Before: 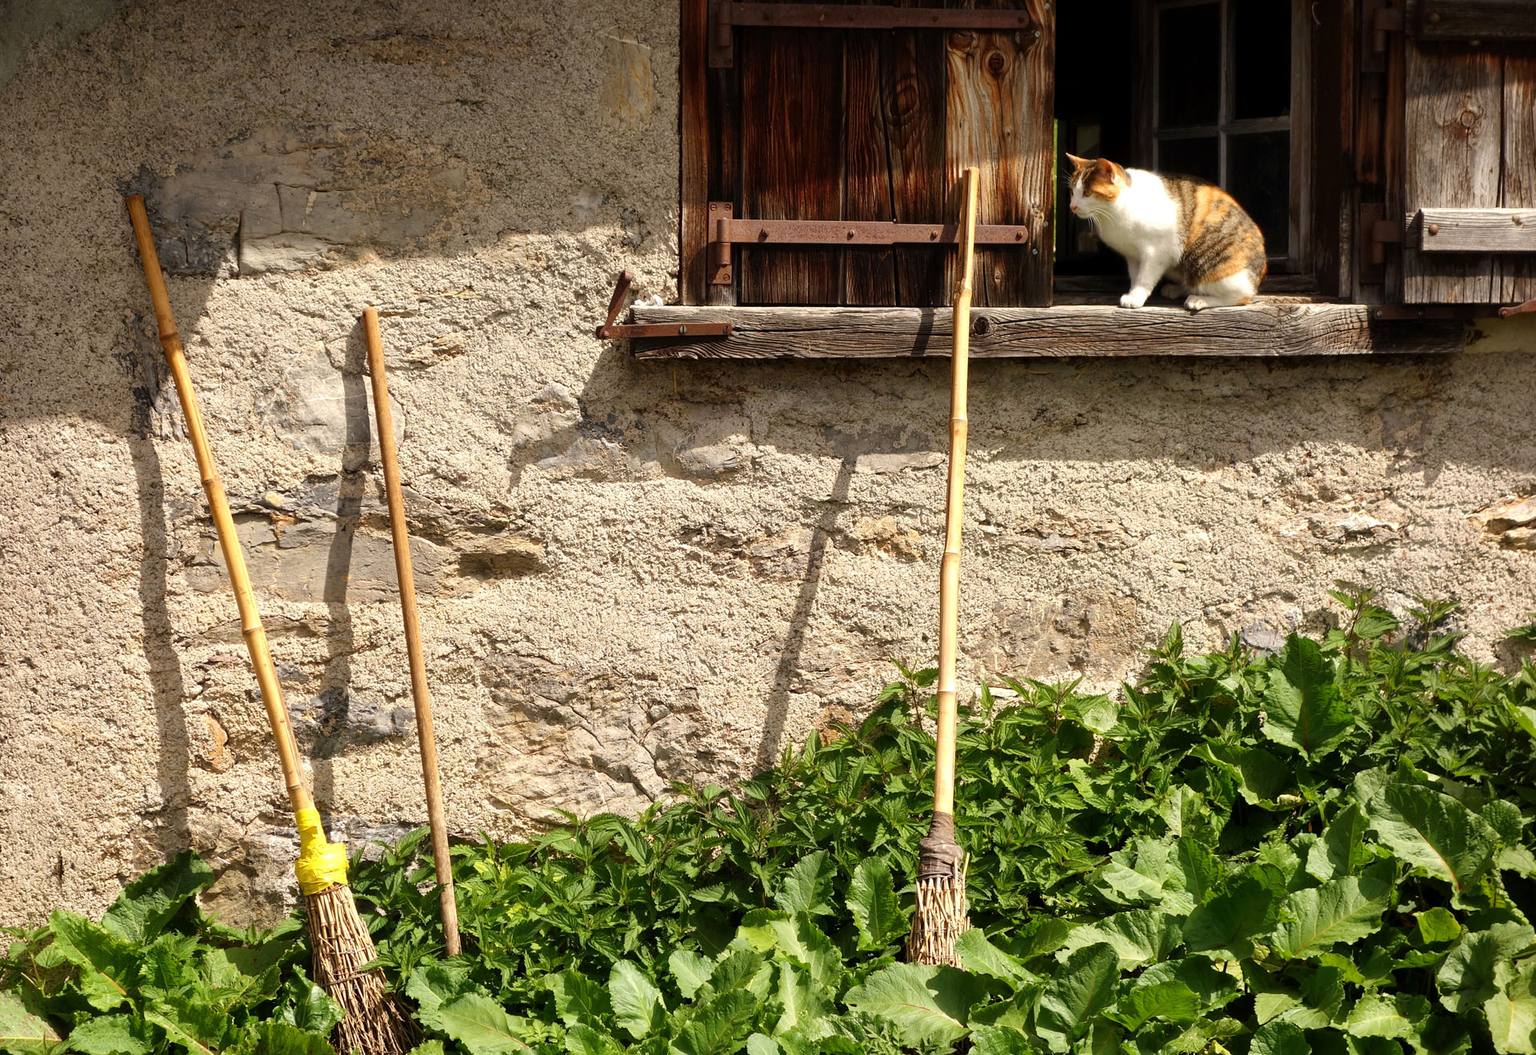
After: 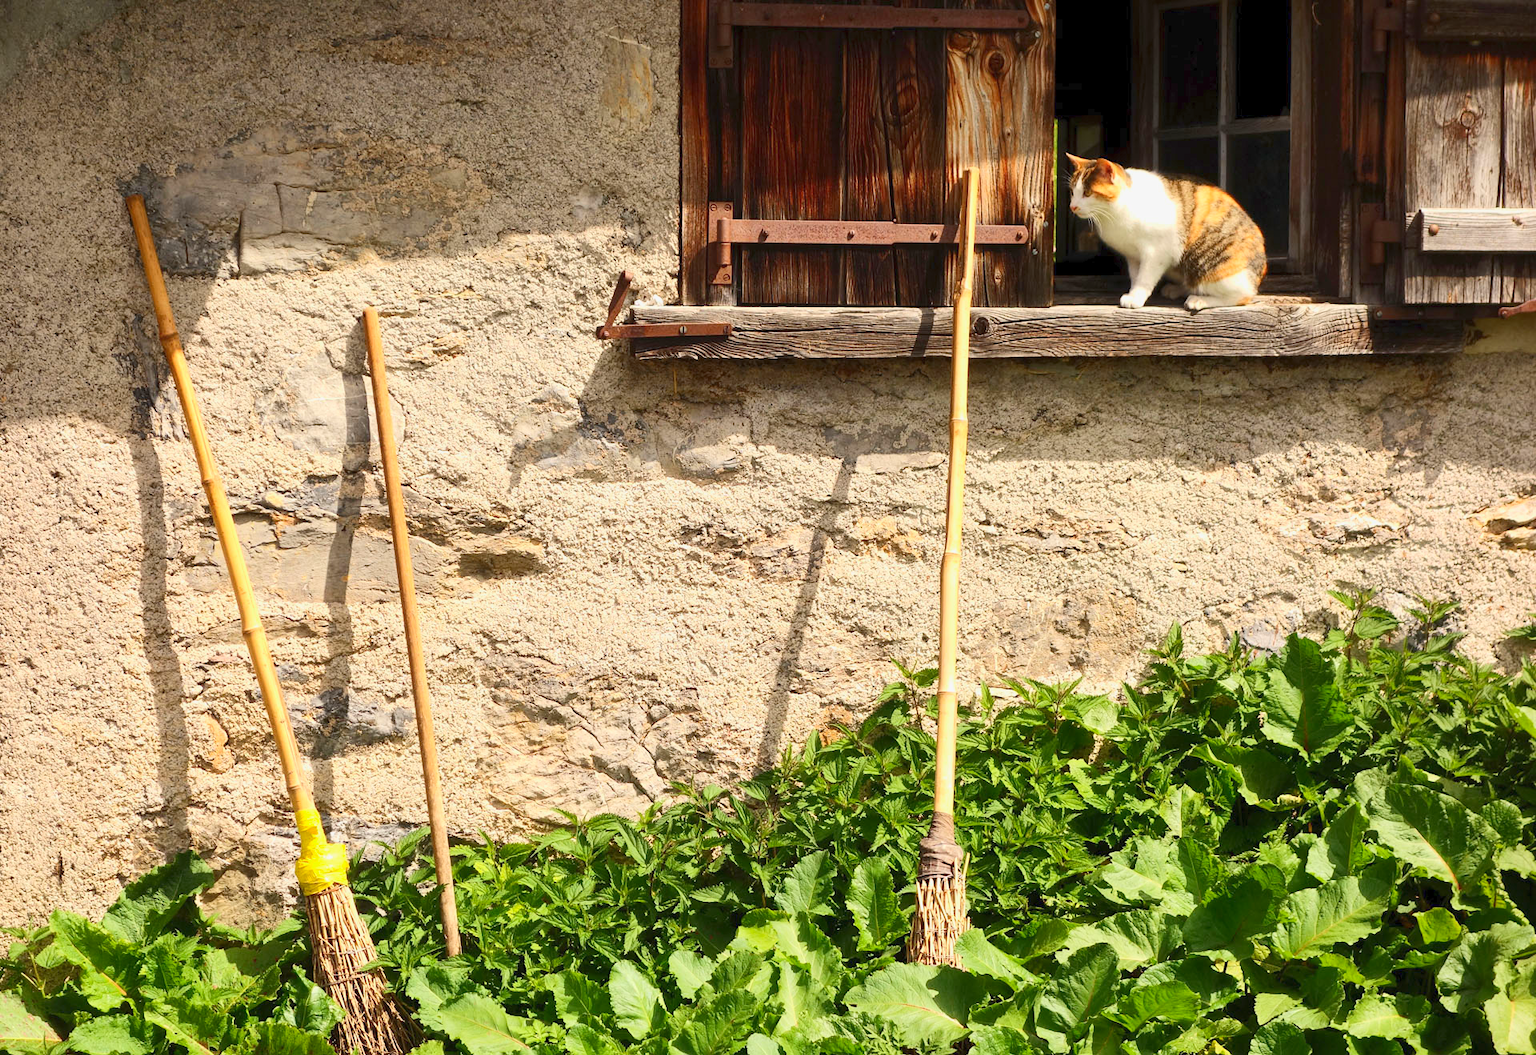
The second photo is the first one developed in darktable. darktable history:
tone equalizer: -8 EV -0.75 EV, -7 EV -0.7 EV, -6 EV -0.6 EV, -5 EV -0.4 EV, -3 EV 0.4 EV, -2 EV 0.6 EV, -1 EV 0.7 EV, +0 EV 0.75 EV, edges refinement/feathering 500, mask exposure compensation -1.57 EV, preserve details no
contrast brightness saturation: contrast 0.2, brightness 0.16, saturation 0.22
color balance rgb: contrast -30%
